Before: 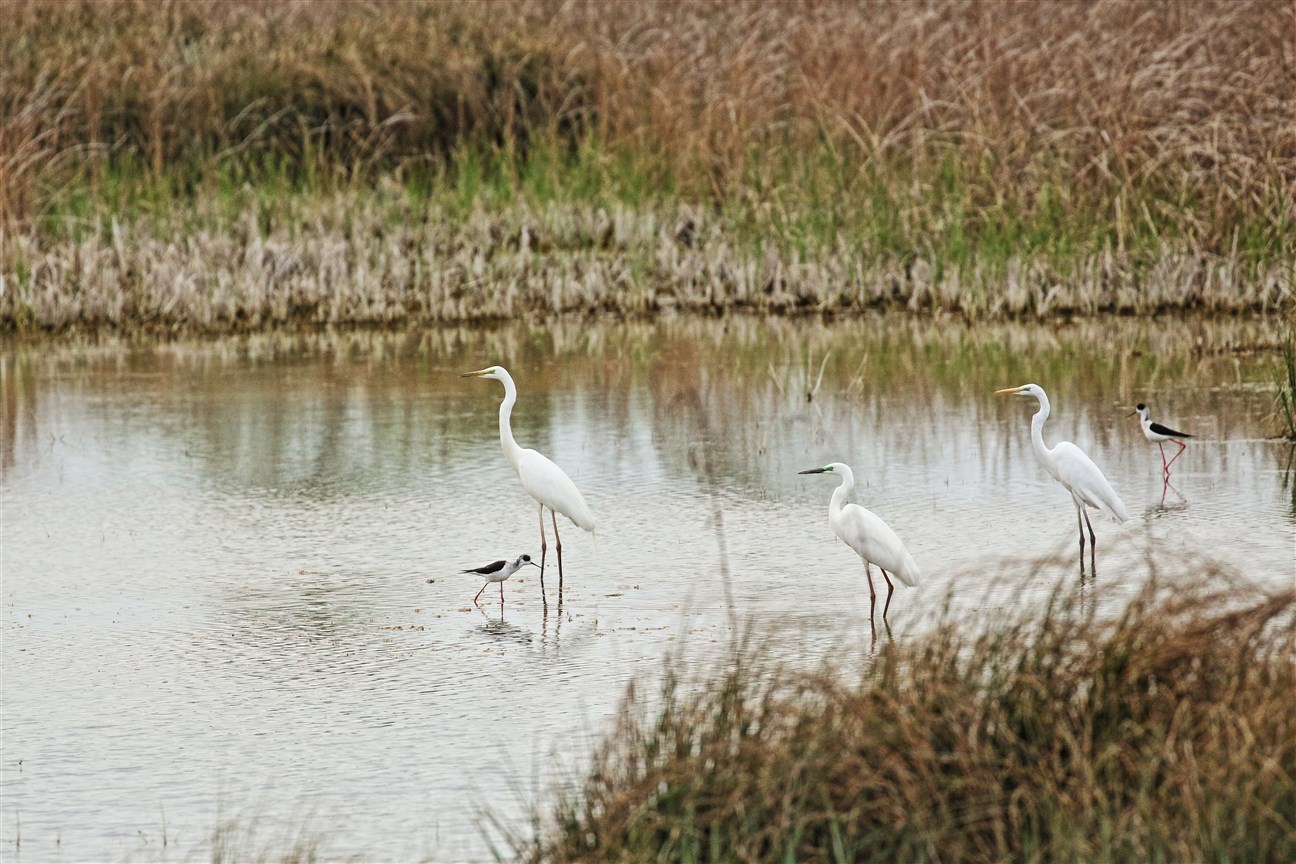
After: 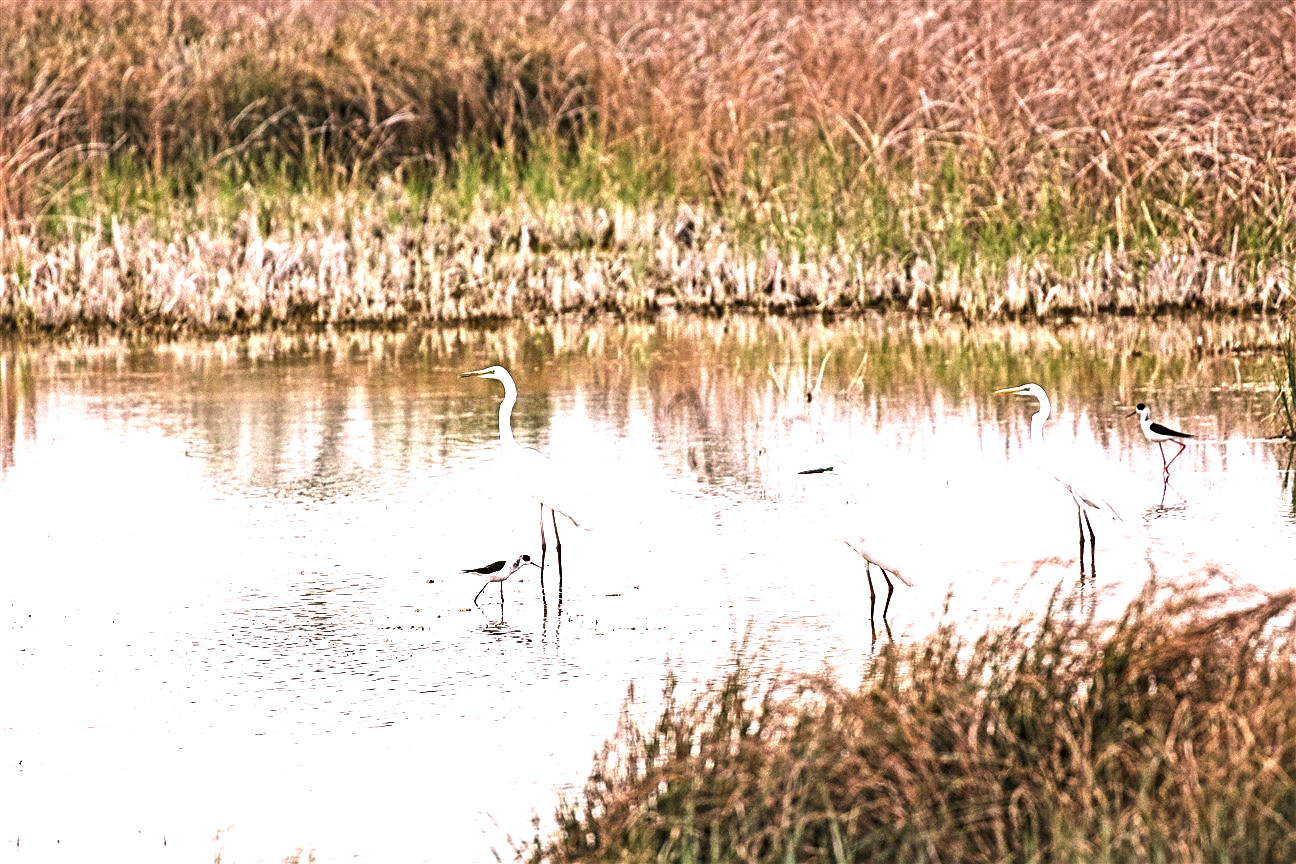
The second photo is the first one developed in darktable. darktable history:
exposure: exposure 1 EV, compensate highlight preservation false
sharpen: on, module defaults
shadows and highlights: shadows 37.27, highlights -28.18, soften with gaussian
color correction: highlights a* 14.52, highlights b* 4.84
tone equalizer: -8 EV -0.417 EV, -7 EV -0.389 EV, -6 EV -0.333 EV, -5 EV -0.222 EV, -3 EV 0.222 EV, -2 EV 0.333 EV, -1 EV 0.389 EV, +0 EV 0.417 EV, edges refinement/feathering 500, mask exposure compensation -1.57 EV, preserve details no
contrast brightness saturation: contrast 0.03, brightness -0.04
white balance: red 0.984, blue 1.059
